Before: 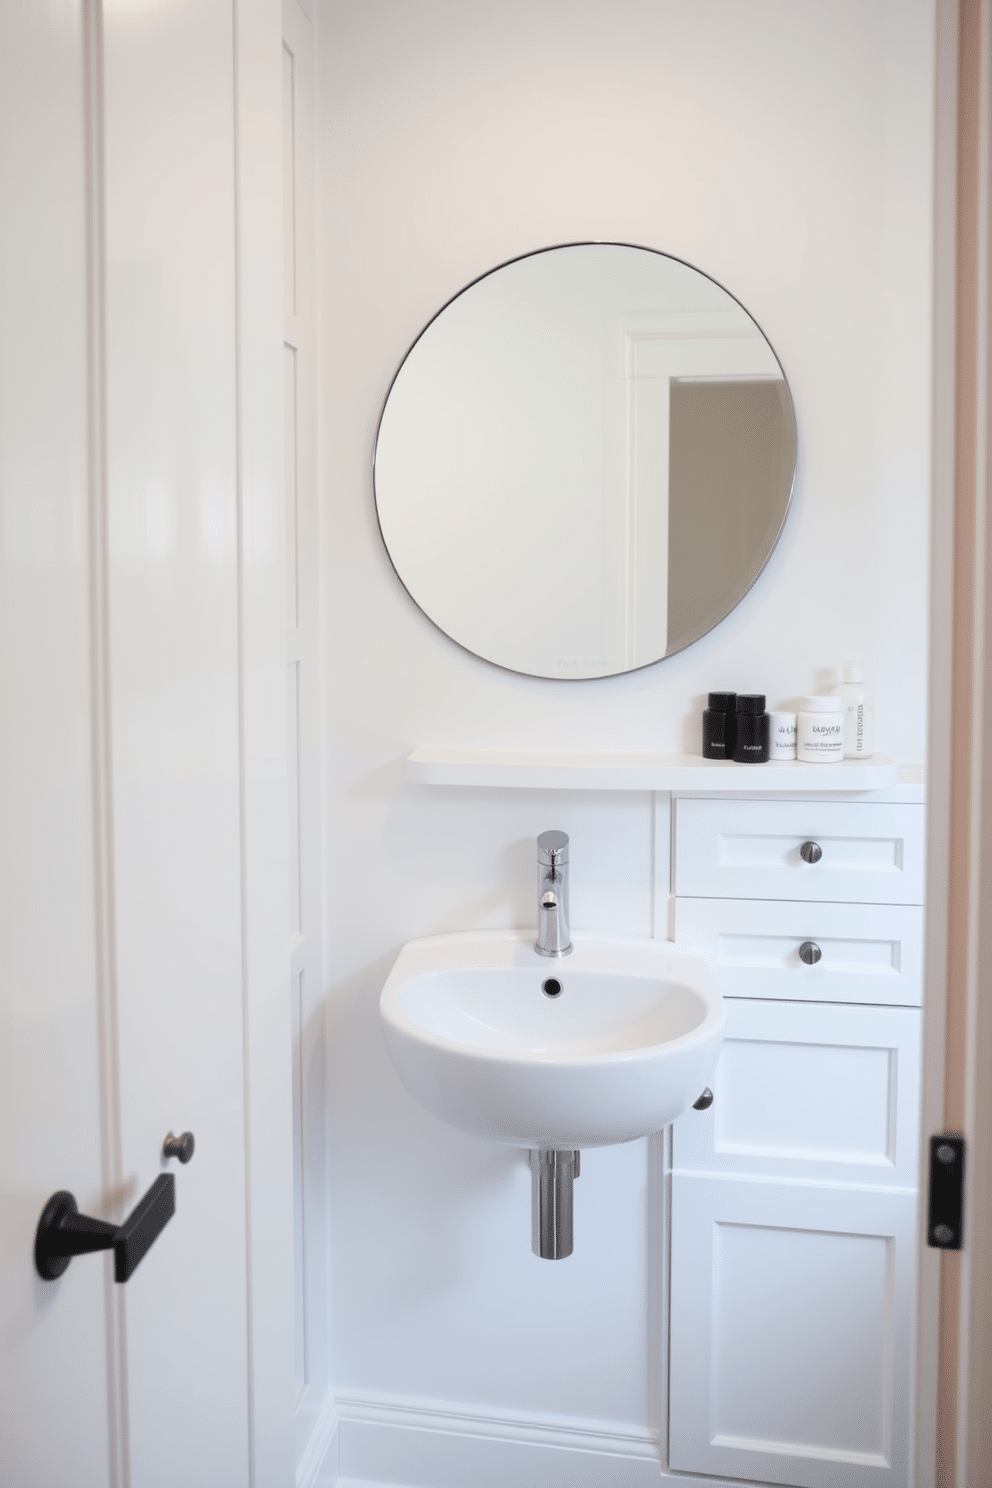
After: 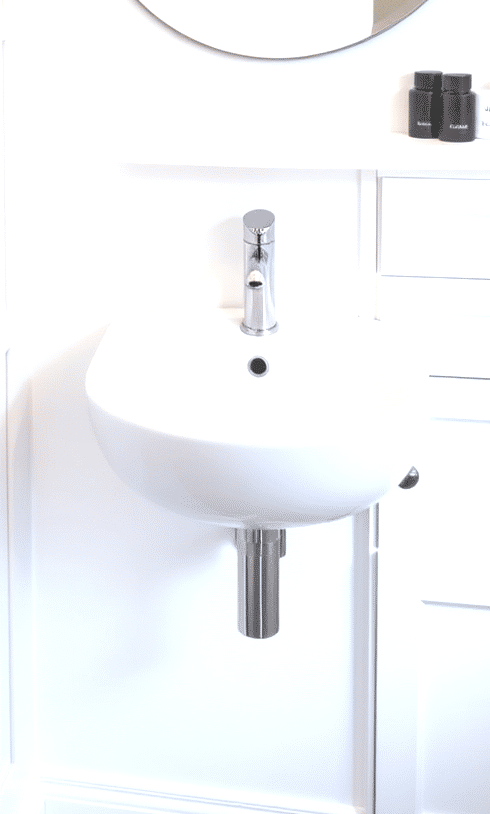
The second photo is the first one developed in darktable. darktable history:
exposure: exposure 0.77 EV, compensate highlight preservation false
tone equalizer: -7 EV 0.15 EV, -6 EV 0.6 EV, -5 EV 1.15 EV, -4 EV 1.33 EV, -3 EV 1.15 EV, -2 EV 0.6 EV, -1 EV 0.15 EV, mask exposure compensation -0.5 EV
local contrast: on, module defaults
crop: left 29.672%, top 41.786%, right 20.851%, bottom 3.487%
white balance: emerald 1
